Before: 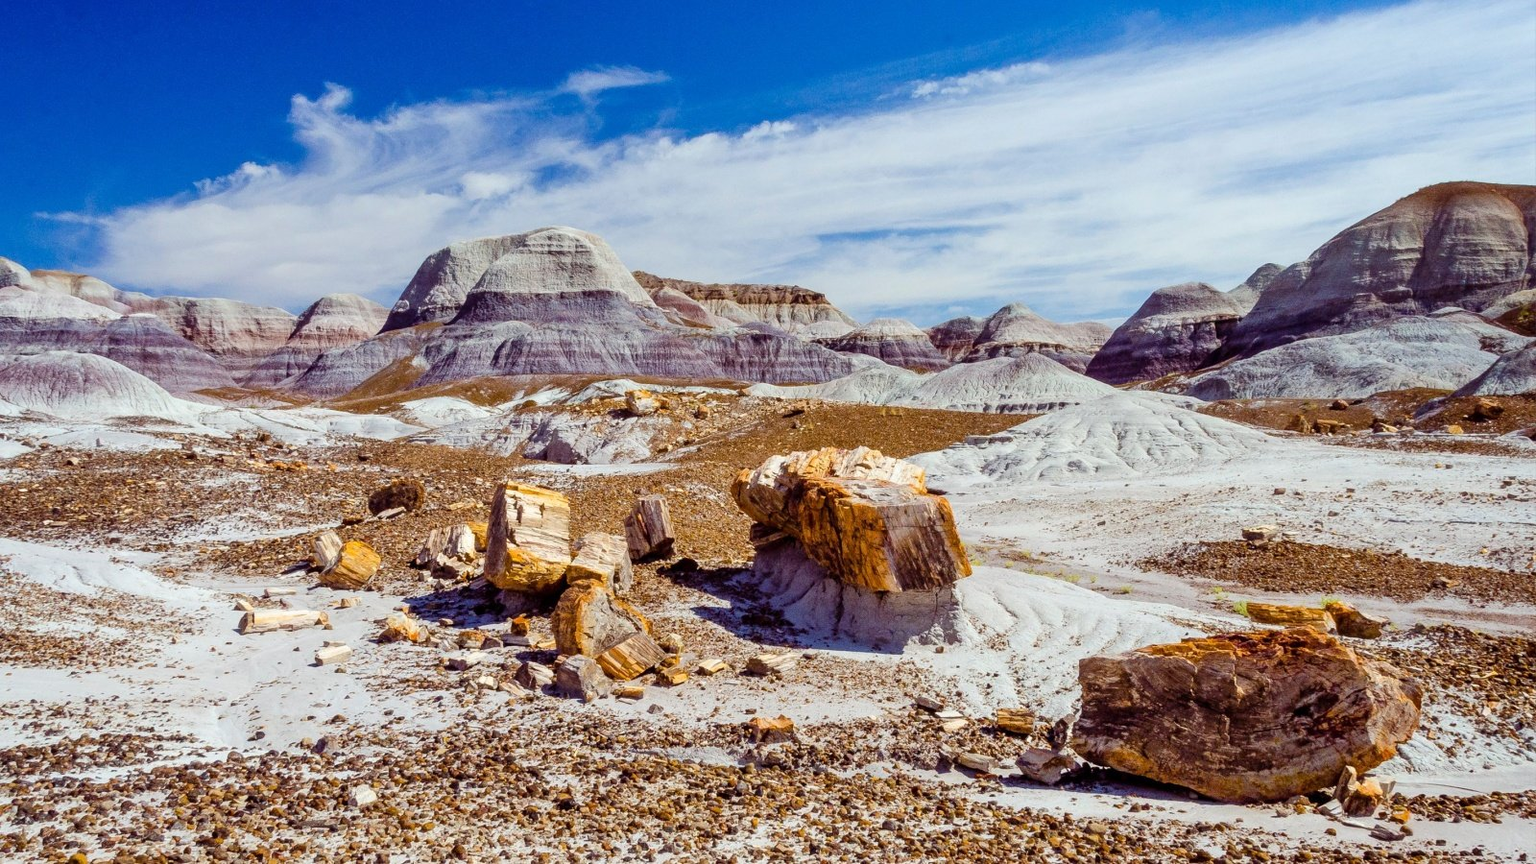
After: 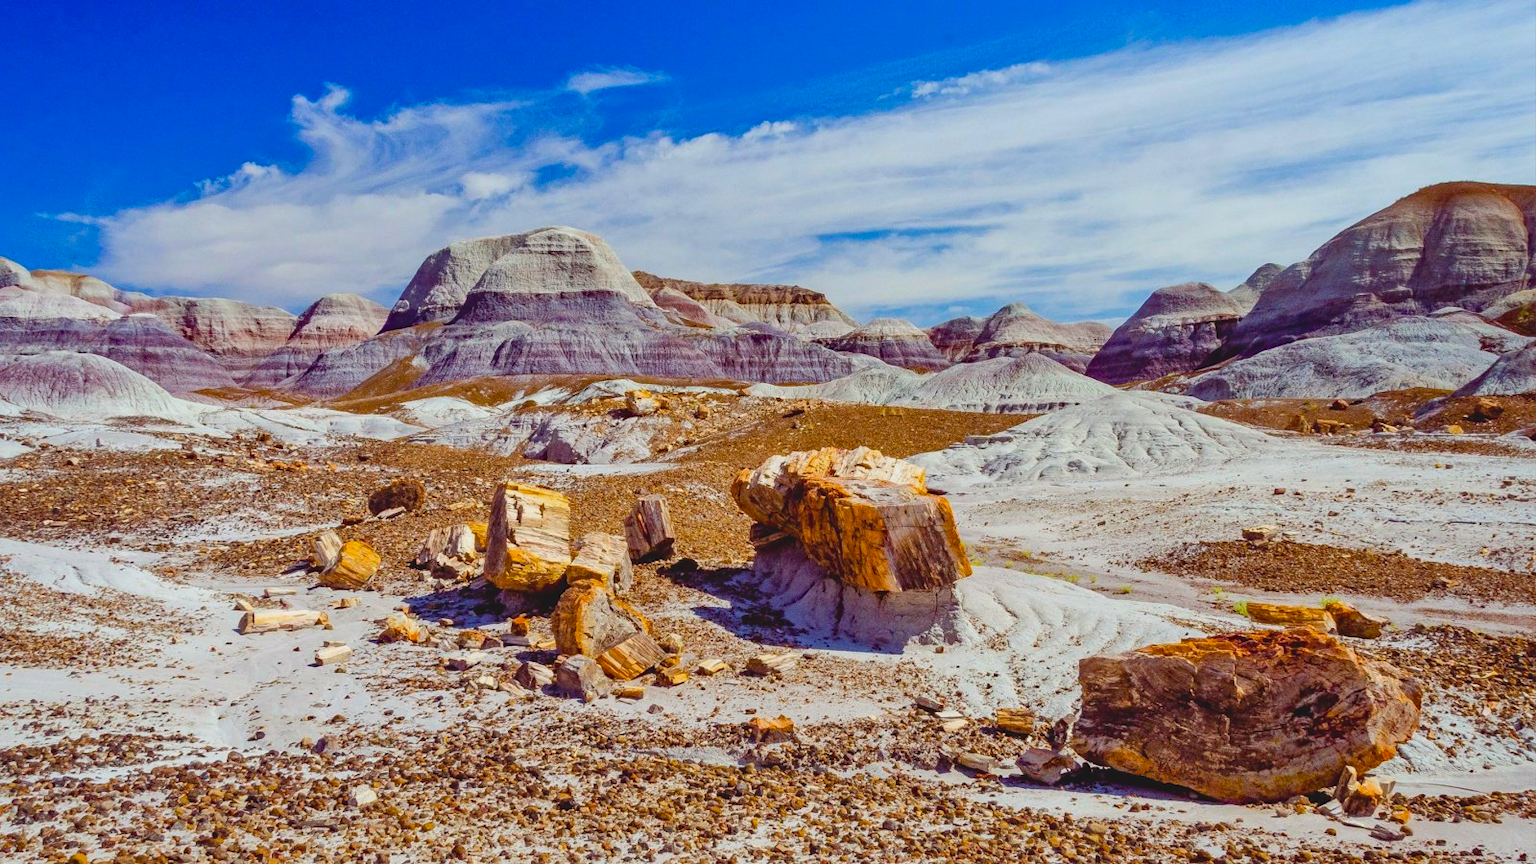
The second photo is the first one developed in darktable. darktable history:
local contrast: mode bilateral grid, contrast 20, coarseness 50, detail 120%, midtone range 0.2
haze removal: strength 0.29, distance 0.25, compatibility mode true, adaptive false
contrast brightness saturation: contrast -0.19, saturation 0.19
